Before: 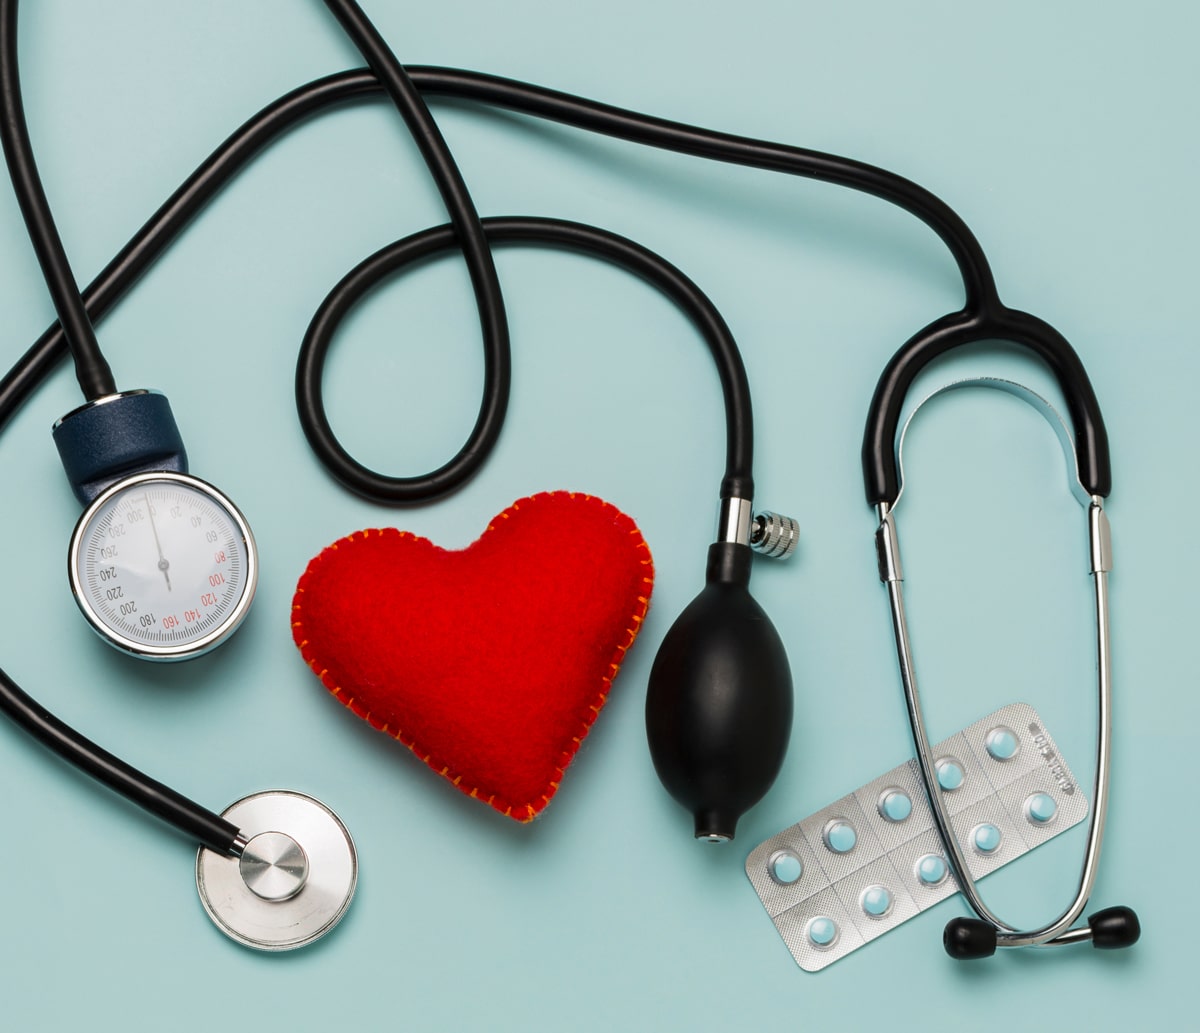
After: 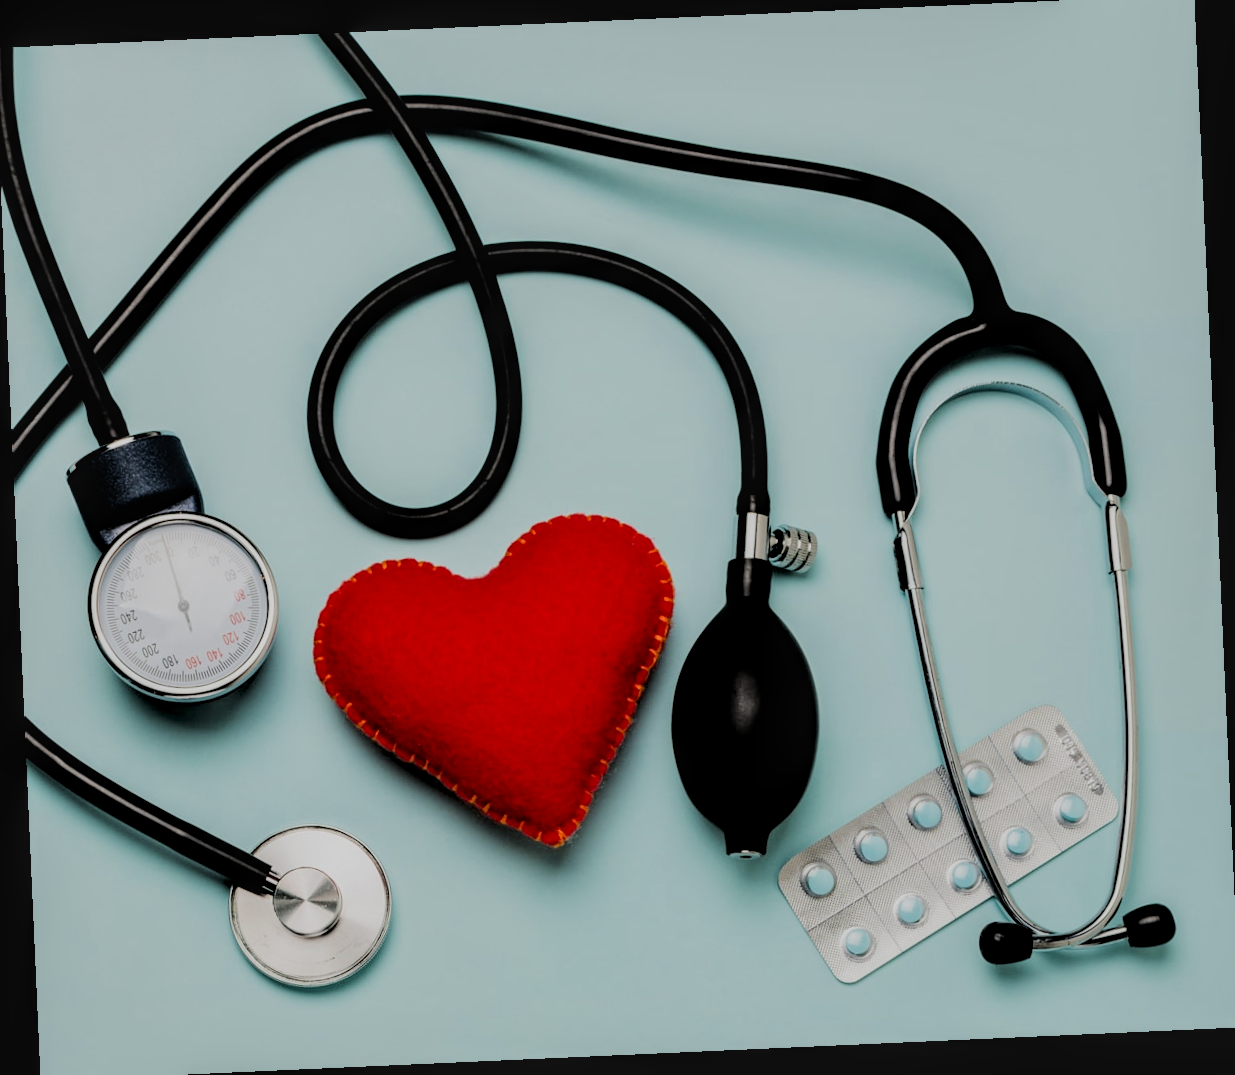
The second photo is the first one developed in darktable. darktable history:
crop: left 0.434%, top 0.485%, right 0.244%, bottom 0.386%
rotate and perspective: rotation -2.56°, automatic cropping off
filmic rgb: black relative exposure -3.21 EV, white relative exposure 7.02 EV, hardness 1.46, contrast 1.35
local contrast: detail 130%
